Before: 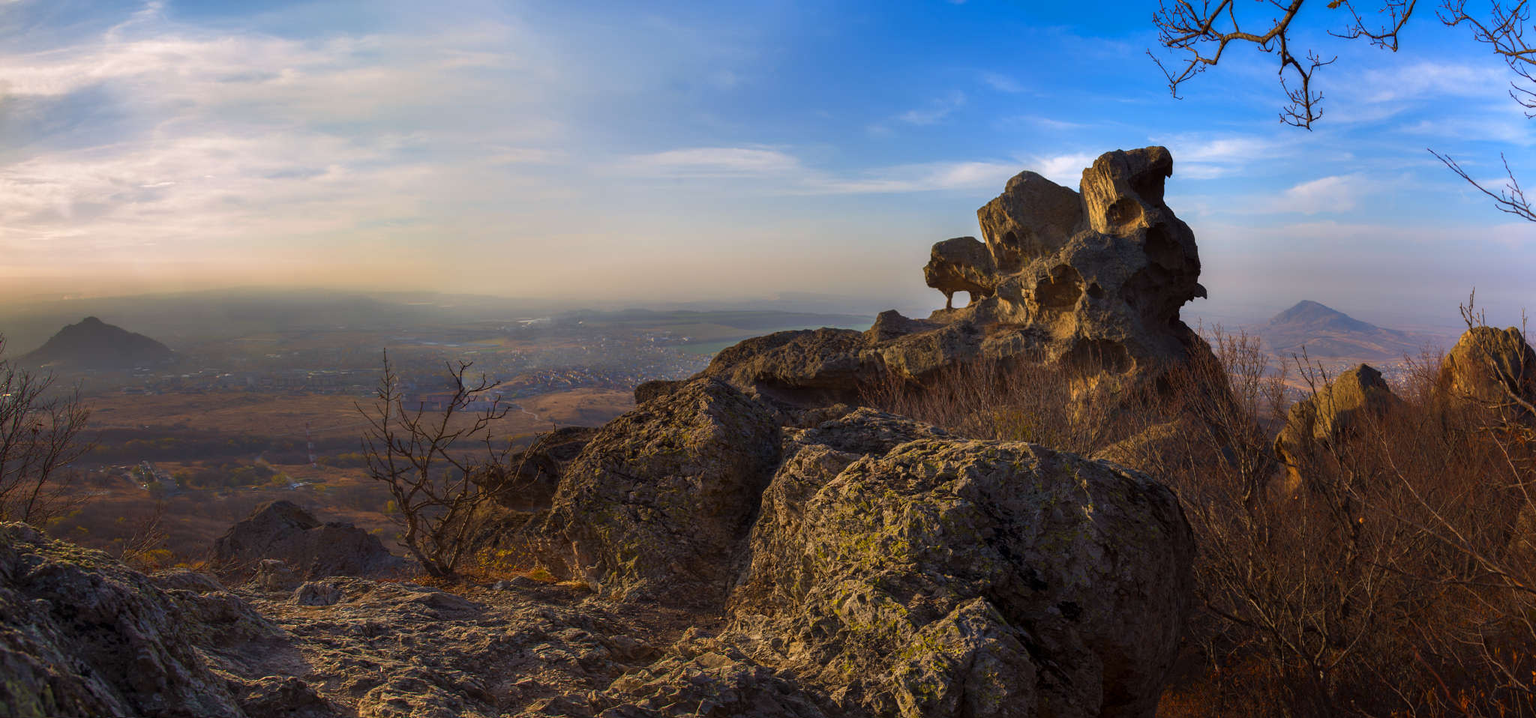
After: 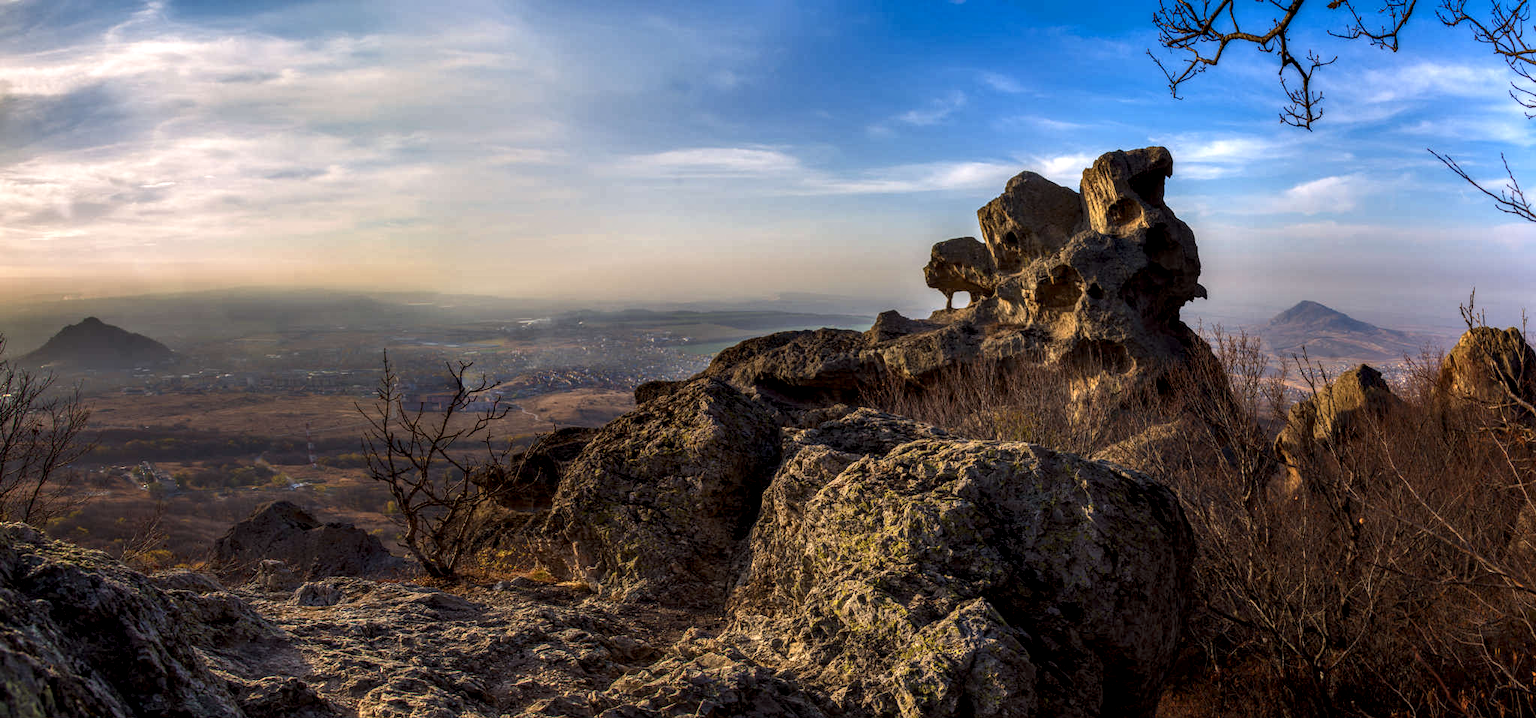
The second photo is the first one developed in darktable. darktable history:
levels: levels [0, 0.51, 1]
local contrast: highlights 77%, shadows 56%, detail 173%, midtone range 0.435
